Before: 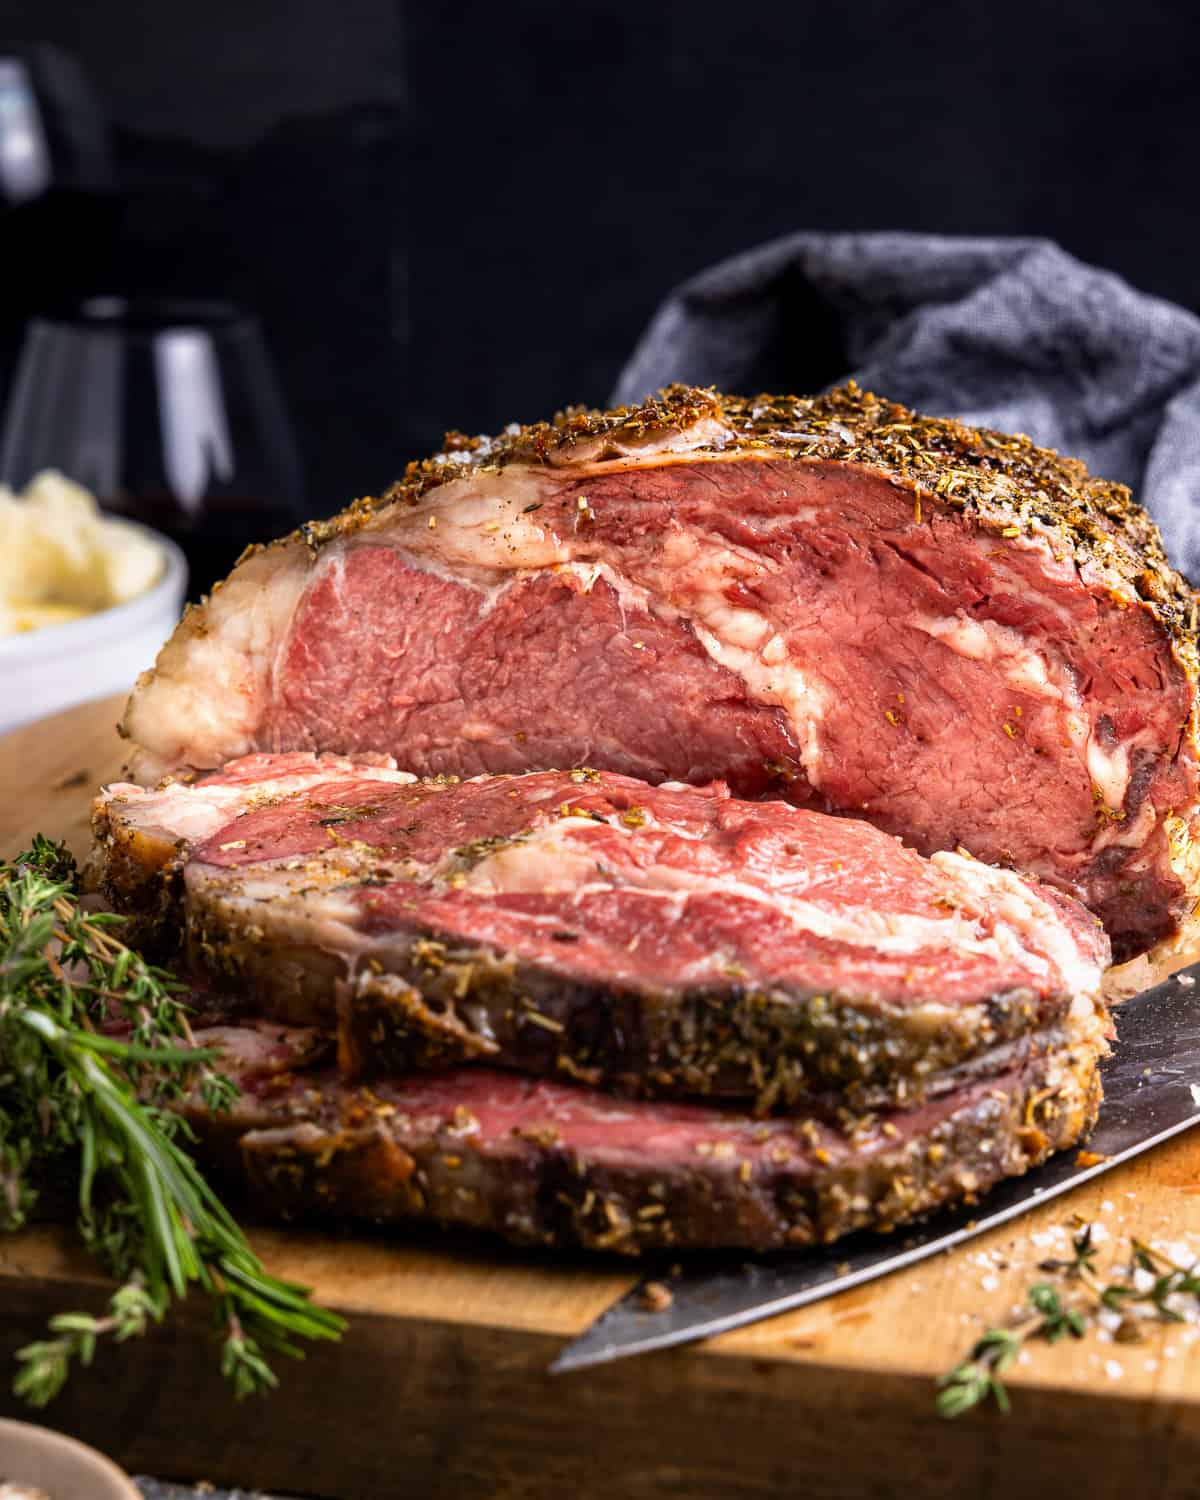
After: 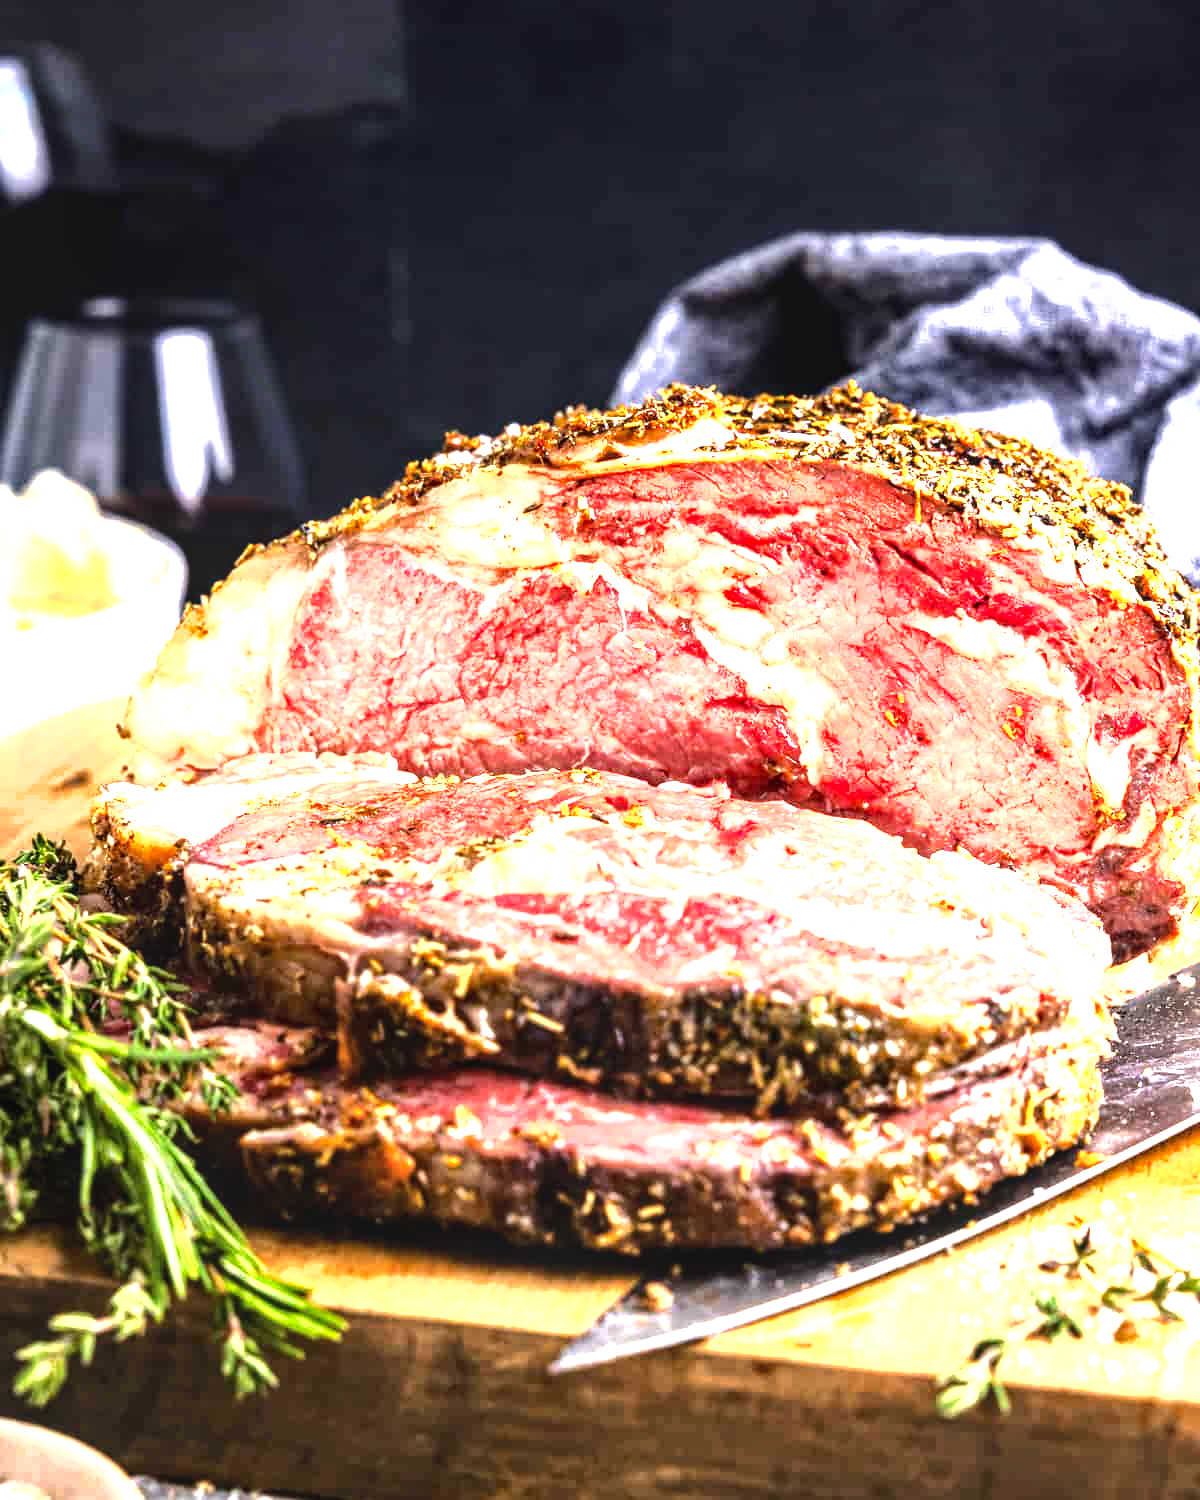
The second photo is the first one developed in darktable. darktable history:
tone equalizer: -8 EV -0.75 EV, -7 EV -0.7 EV, -6 EV -0.6 EV, -5 EV -0.4 EV, -3 EV 0.4 EV, -2 EV 0.6 EV, -1 EV 0.7 EV, +0 EV 0.75 EV, edges refinement/feathering 500, mask exposure compensation -1.57 EV, preserve details no
white balance: emerald 1
shadows and highlights: shadows -20, white point adjustment -2, highlights -35
exposure: black level correction 0, exposure 1.741 EV, compensate exposure bias true, compensate highlight preservation false
local contrast: on, module defaults
